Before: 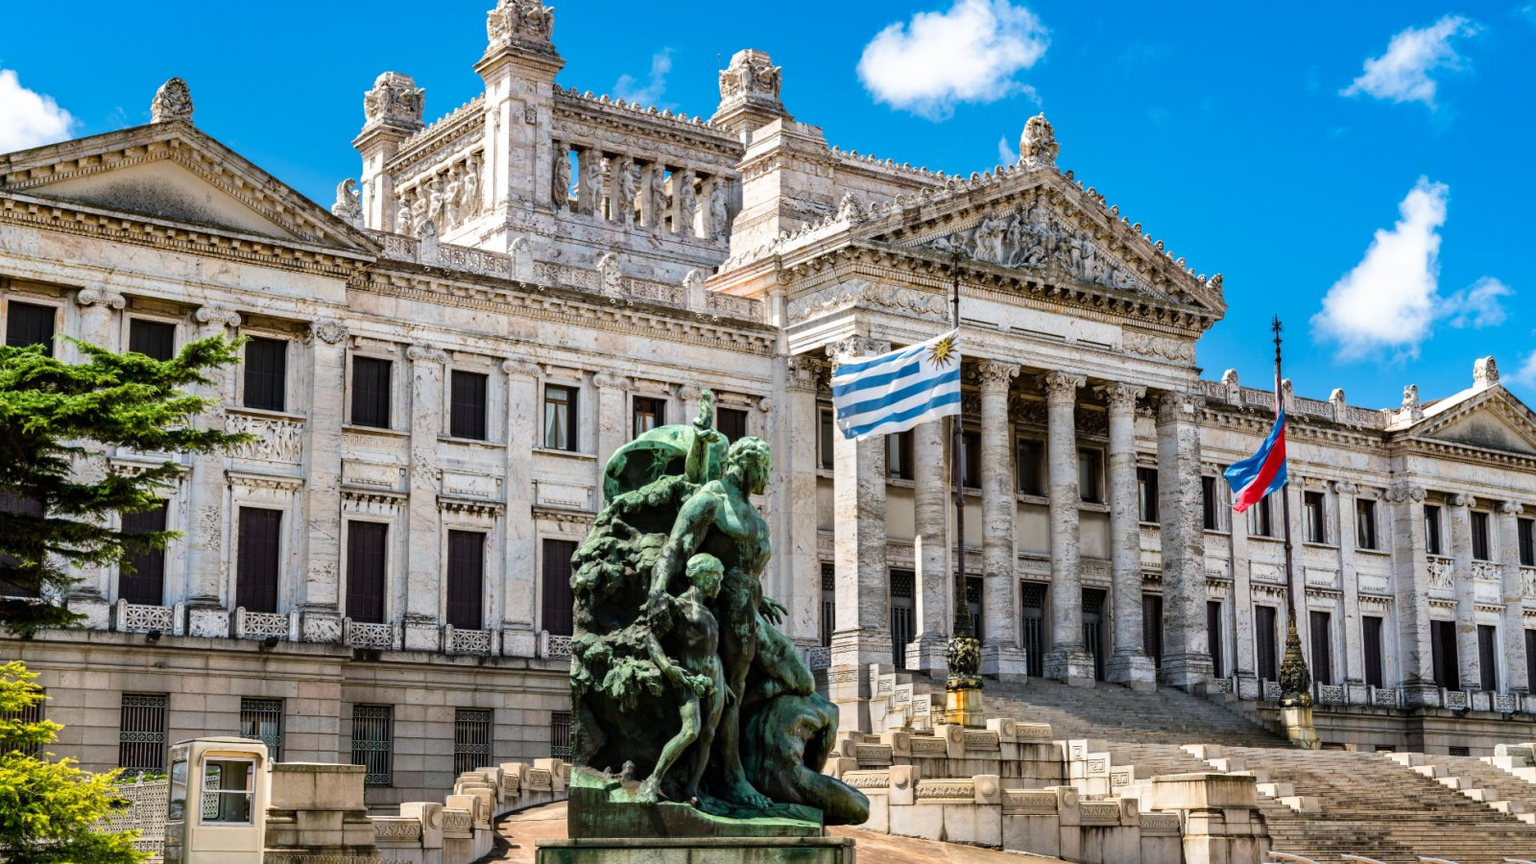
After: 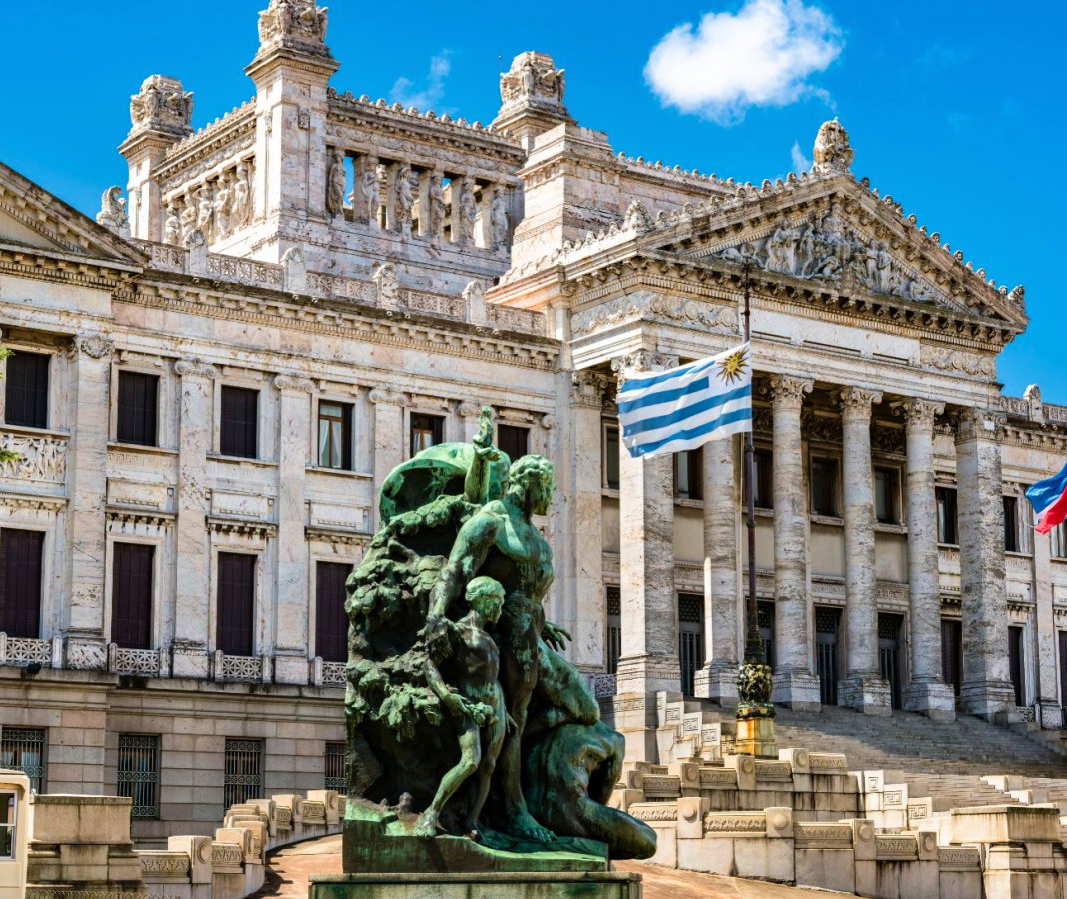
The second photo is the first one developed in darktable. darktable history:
velvia: on, module defaults
contrast brightness saturation: contrast 0.049
crop and rotate: left 15.611%, right 17.686%
